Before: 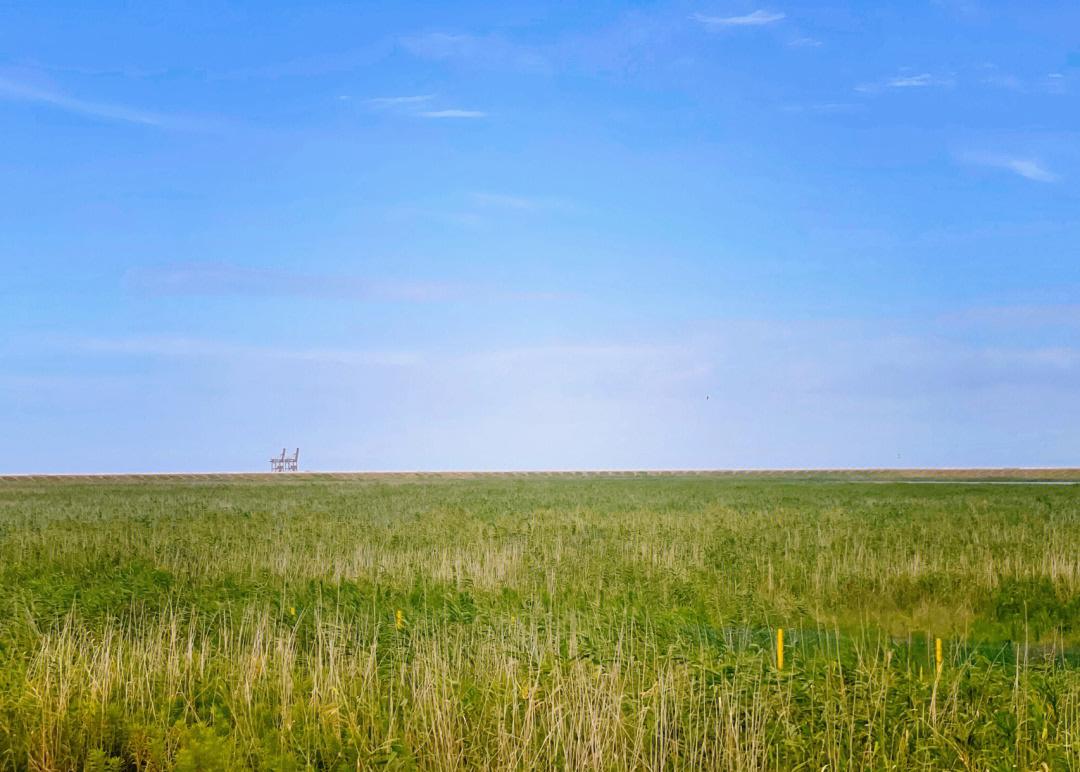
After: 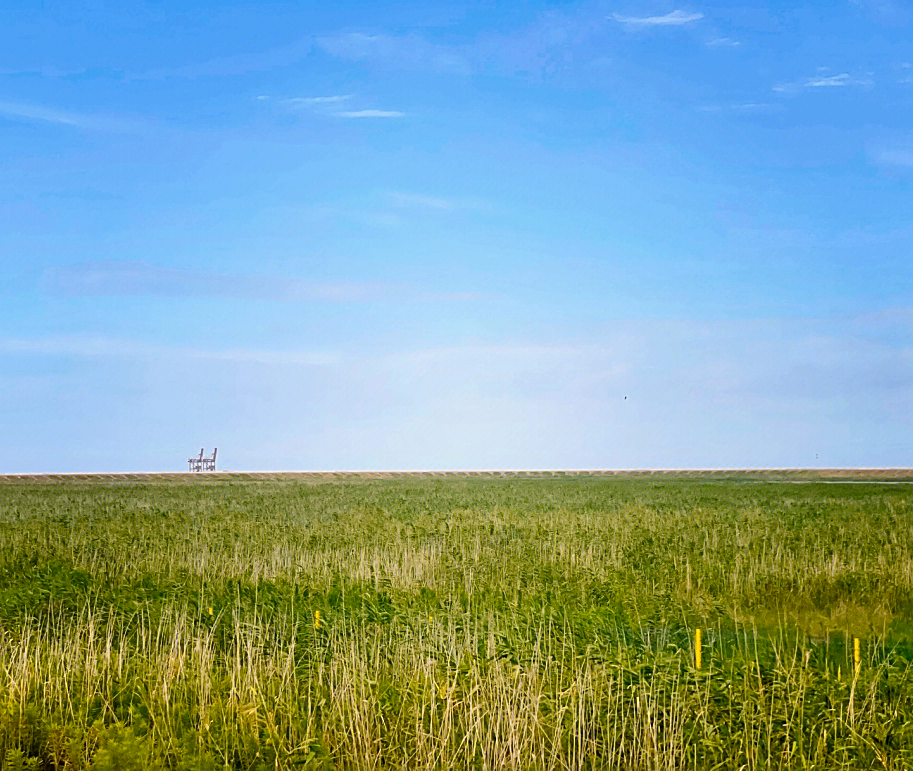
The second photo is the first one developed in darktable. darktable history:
contrast brightness saturation: contrast 0.133, brightness -0.065, saturation 0.16
sharpen: on, module defaults
crop: left 7.641%, right 7.82%
color correction: highlights b* -0.044, saturation 0.838
color balance rgb: power › hue 315.76°, highlights gain › luminance 5.676%, highlights gain › chroma 2.494%, highlights gain › hue 92.95°, perceptual saturation grading › global saturation 0.744%, global vibrance 20%
